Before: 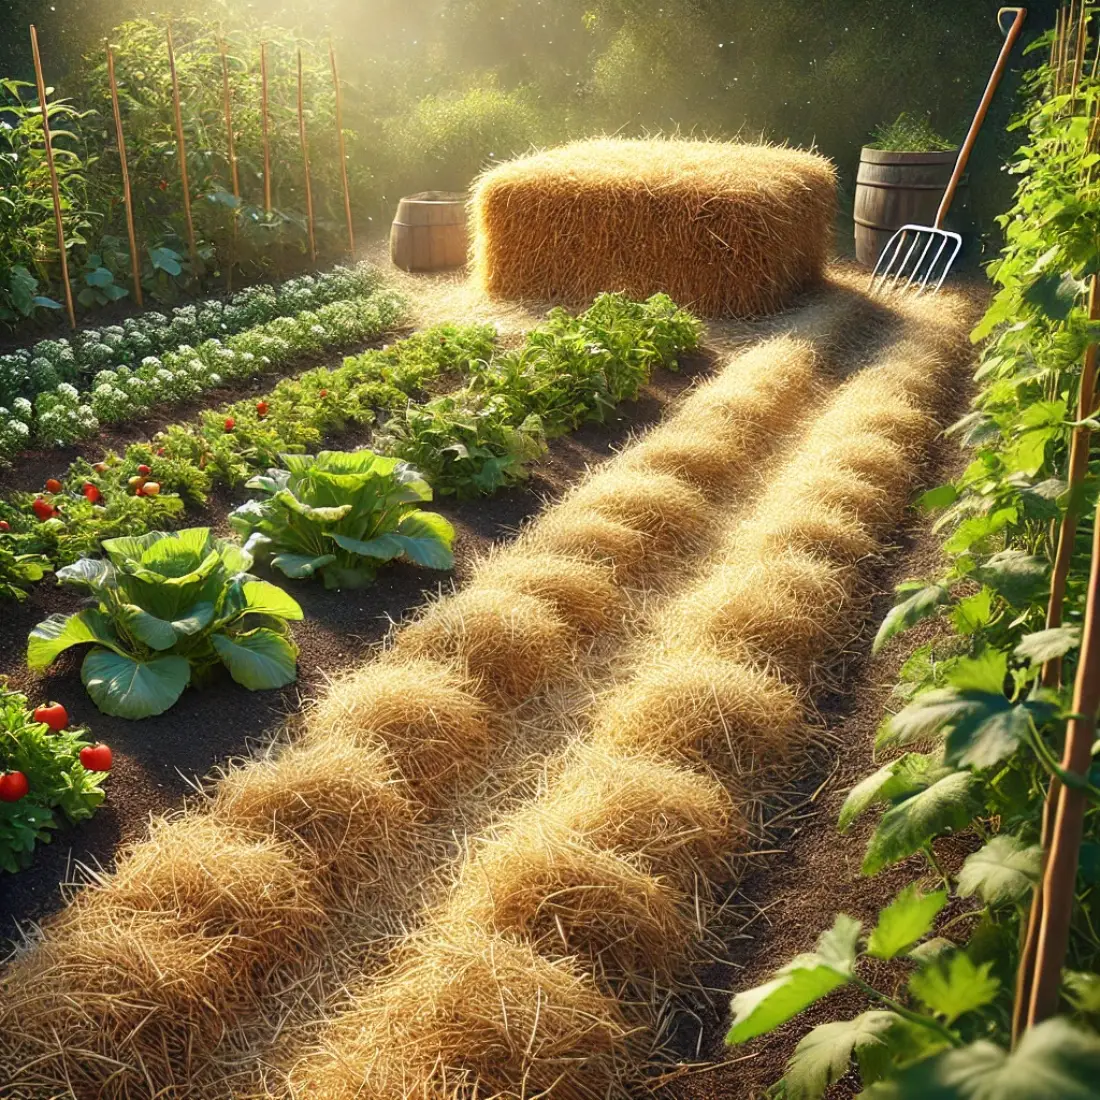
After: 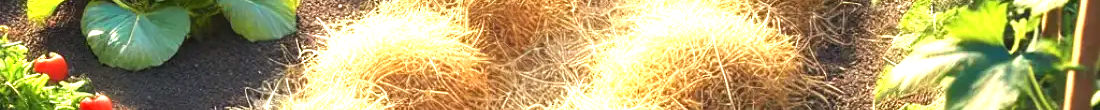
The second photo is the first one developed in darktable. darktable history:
crop and rotate: top 59.084%, bottom 30.916%
exposure: black level correction 0, exposure 1.388 EV, compensate exposure bias true, compensate highlight preservation false
